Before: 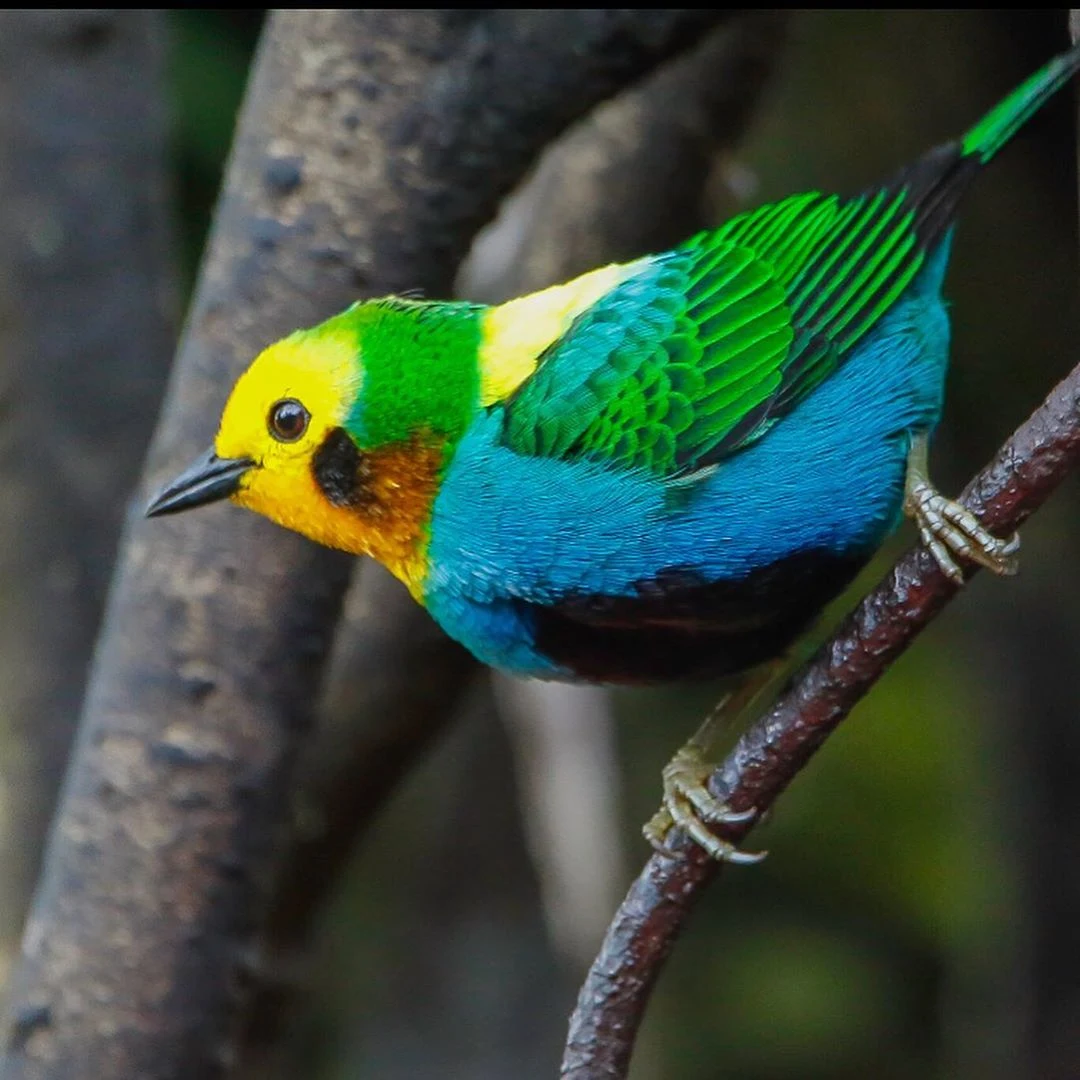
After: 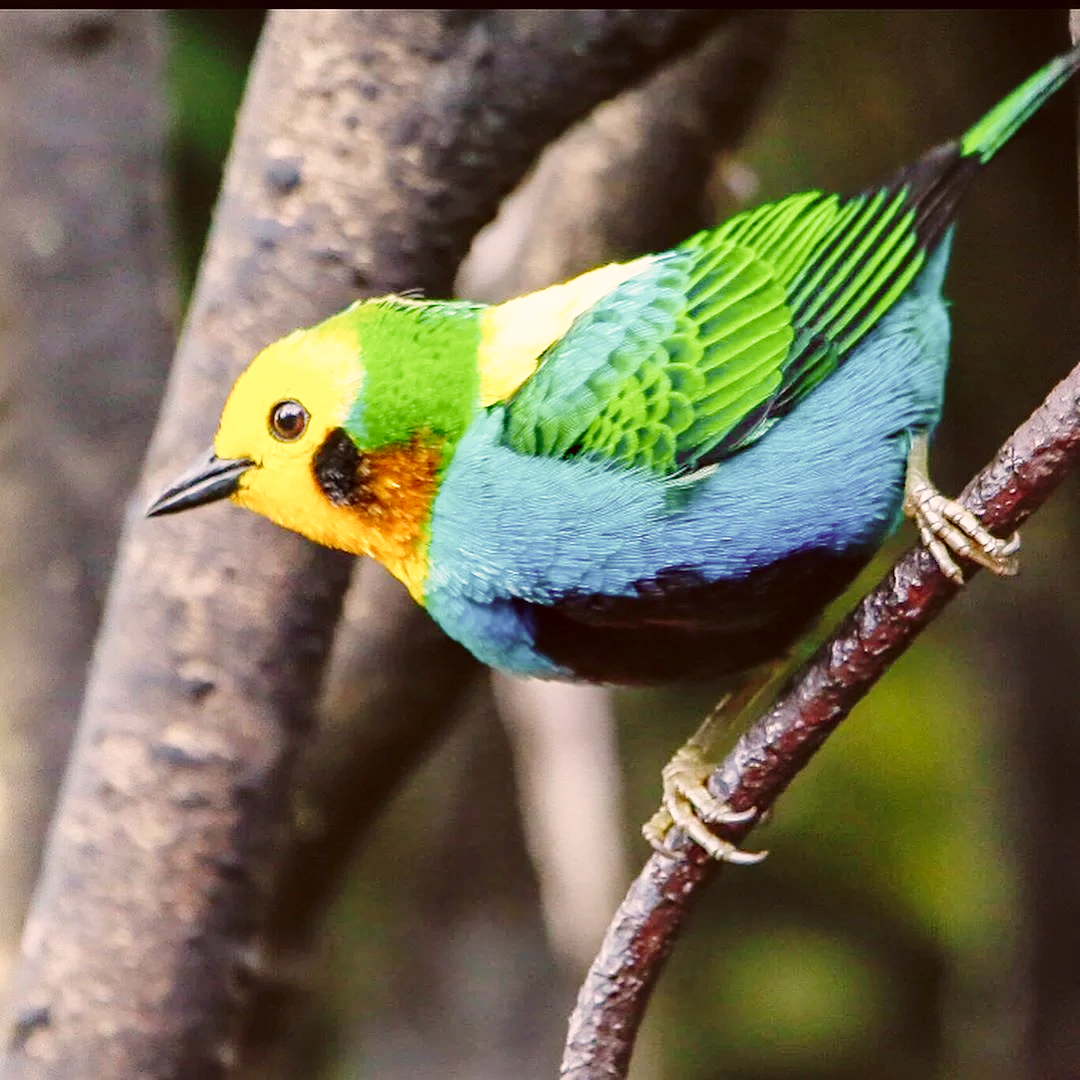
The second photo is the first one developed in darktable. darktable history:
color correction: highlights a* 10.17, highlights b* 9.7, shadows a* 8.97, shadows b* 8.61, saturation 0.788
base curve: curves: ch0 [(0, 0) (0.032, 0.037) (0.105, 0.228) (0.435, 0.76) (0.856, 0.983) (1, 1)], fusion 1, preserve colors none
exposure: exposure -0.139 EV, compensate highlight preservation false
